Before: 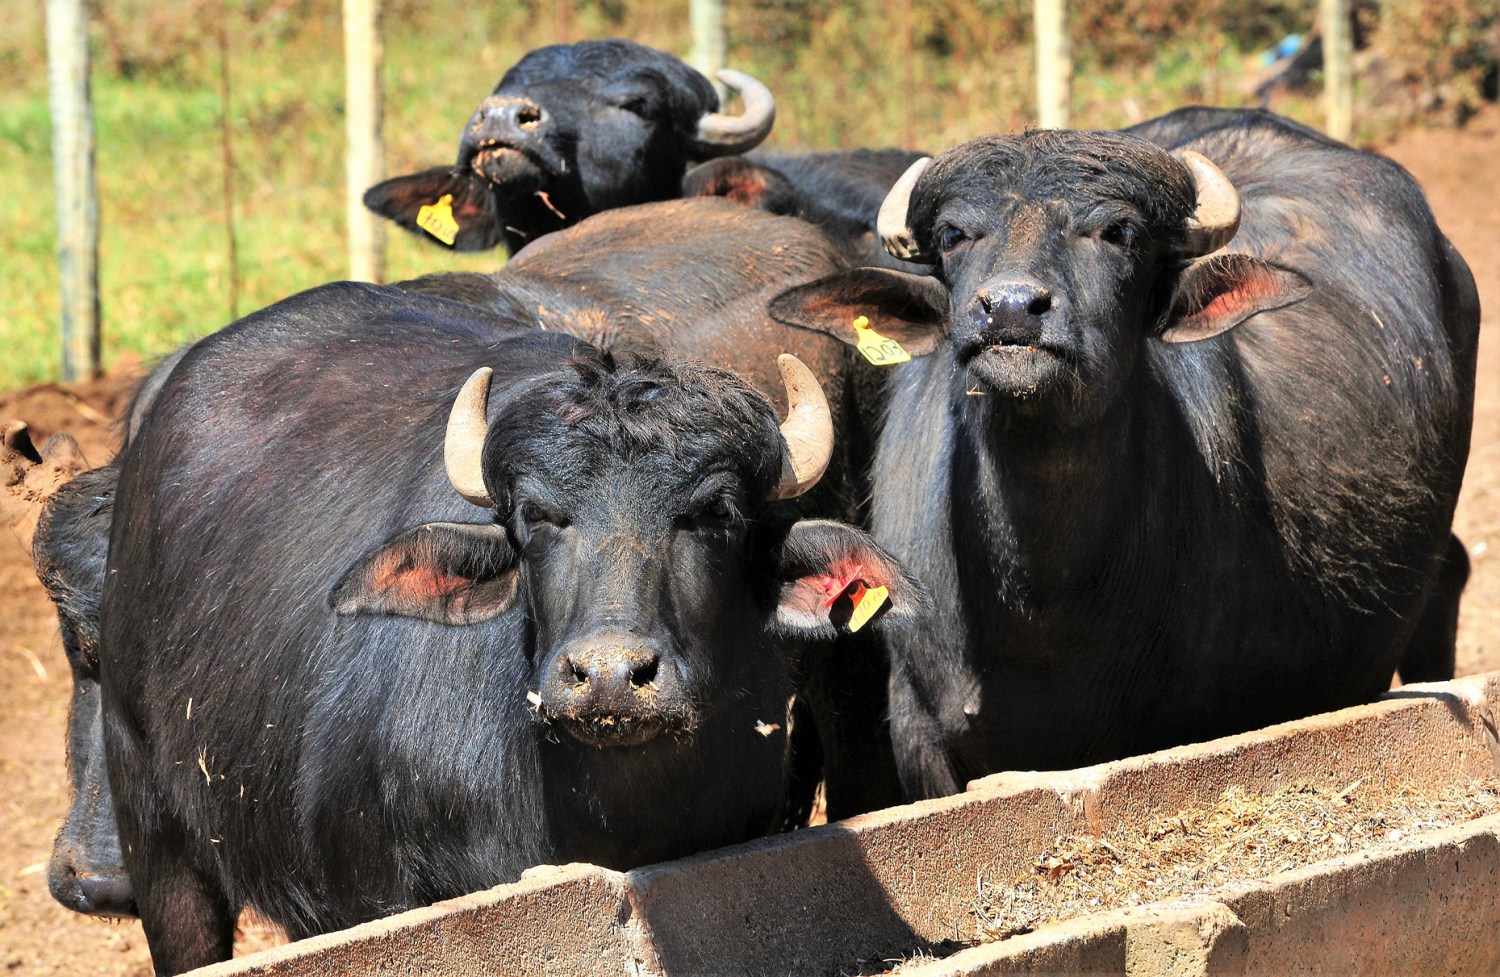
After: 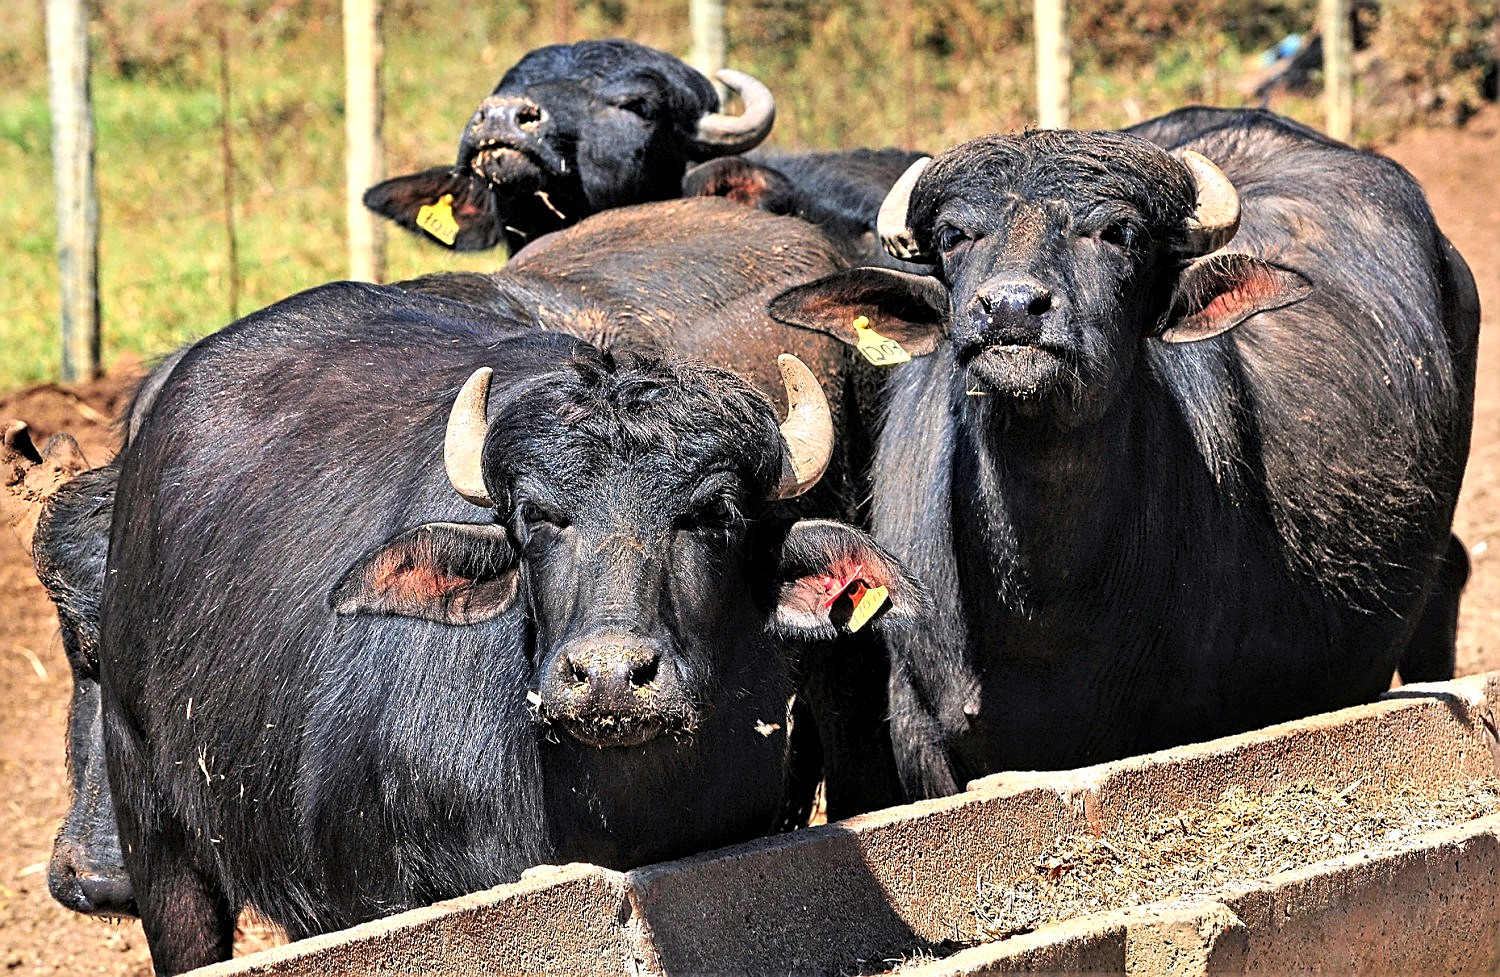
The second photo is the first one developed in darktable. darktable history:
sharpen: on, module defaults
color balance rgb: shadows lift › chroma 1.41%, shadows lift › hue 260°, power › chroma 0.5%, power › hue 260°, highlights gain › chroma 1%, highlights gain › hue 27°, saturation formula JzAzBz (2021)
contrast equalizer: octaves 7, y [[0.502, 0.517, 0.543, 0.576, 0.611, 0.631], [0.5 ×6], [0.5 ×6], [0 ×6], [0 ×6]]
